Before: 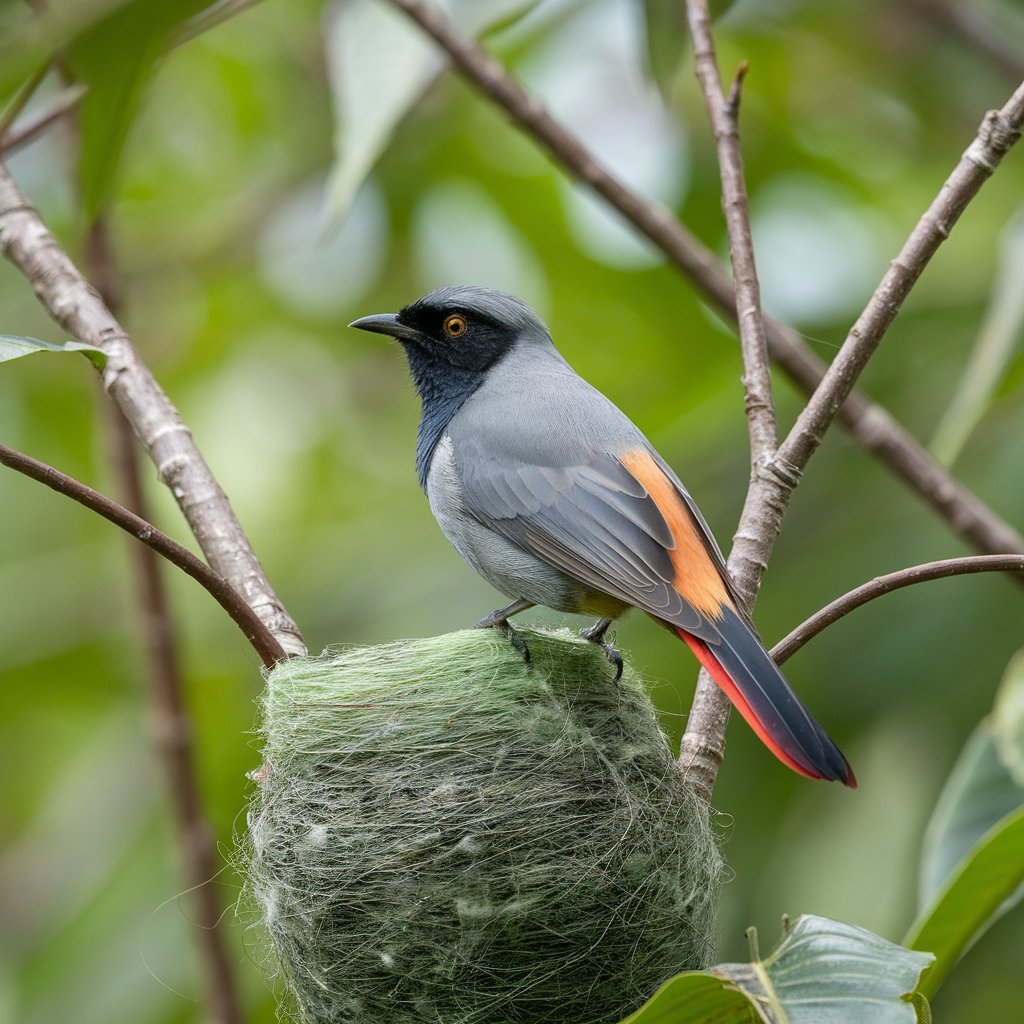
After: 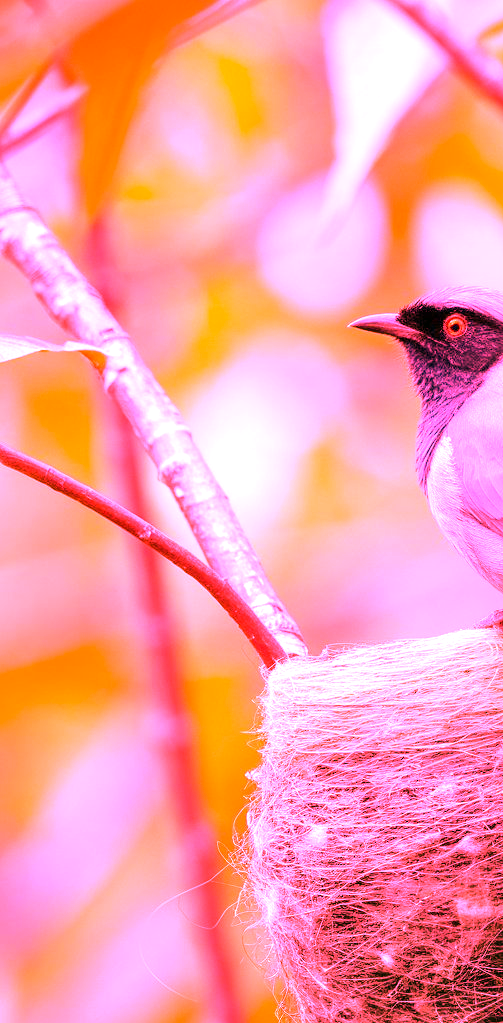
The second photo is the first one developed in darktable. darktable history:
crop and rotate: left 0%, top 0%, right 50.845%
white balance: red 4.26, blue 1.802
tone equalizer: on, module defaults
levels: levels [0, 0.43, 0.859]
